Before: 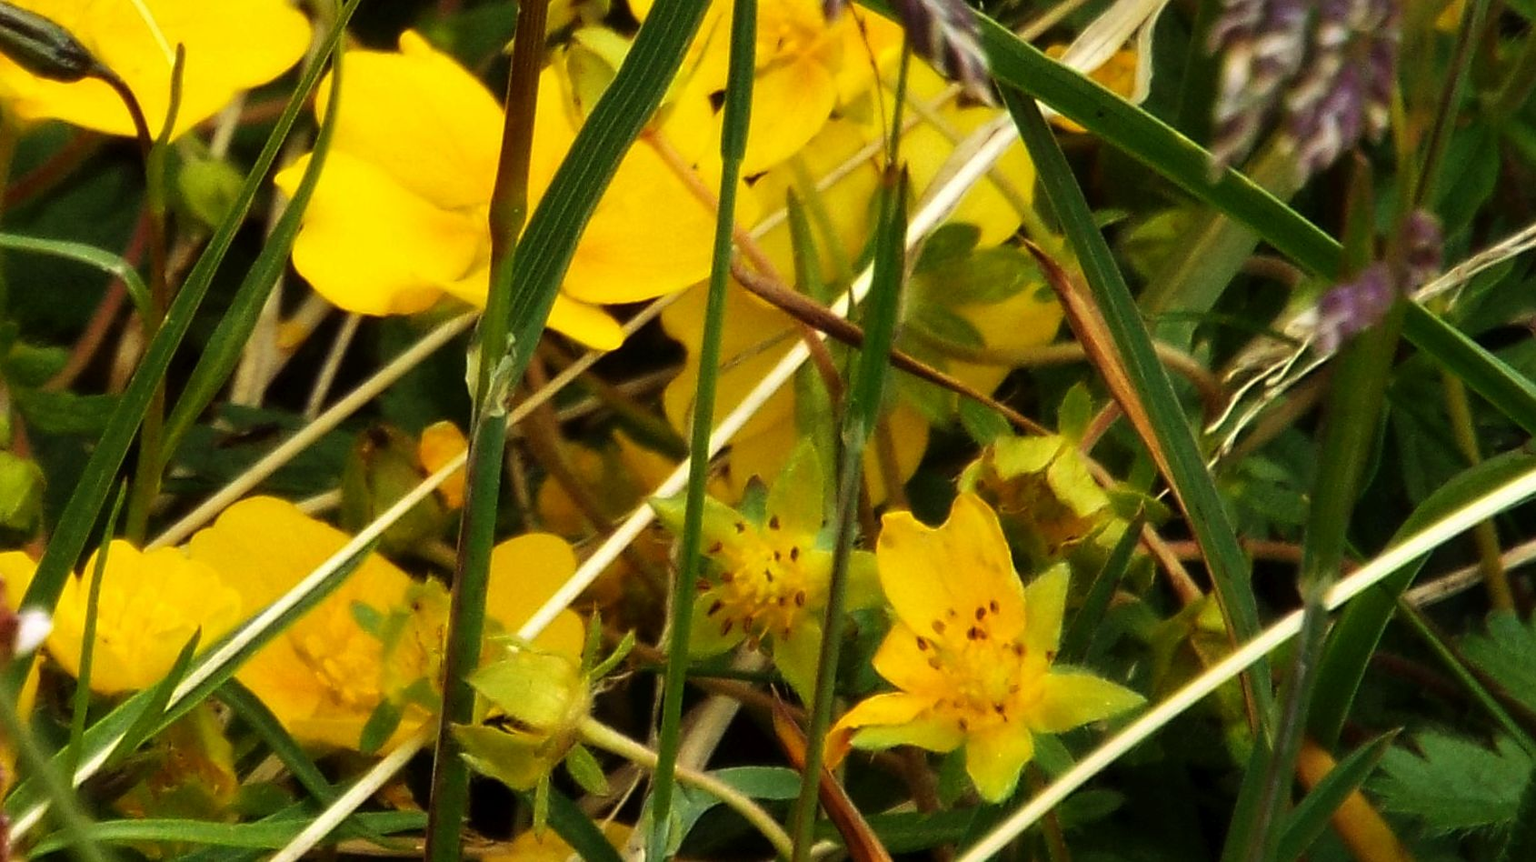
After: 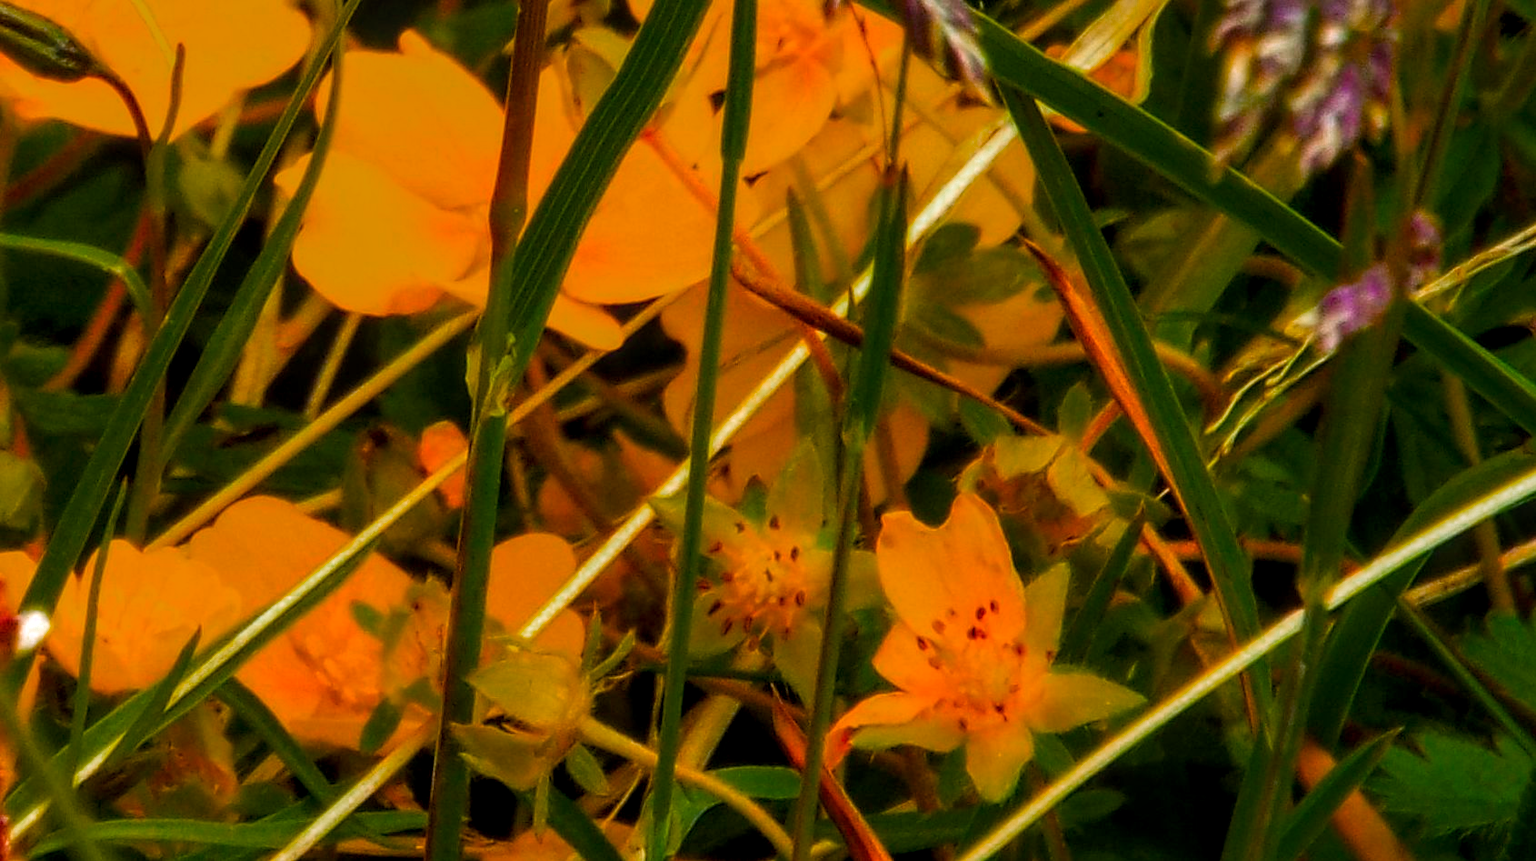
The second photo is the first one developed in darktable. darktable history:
local contrast: detail 130%
color balance rgb: linear chroma grading › global chroma 15%, perceptual saturation grading › global saturation 30%
color zones: curves: ch0 [(0, 0.553) (0.123, 0.58) (0.23, 0.419) (0.468, 0.155) (0.605, 0.132) (0.723, 0.063) (0.833, 0.172) (0.921, 0.468)]; ch1 [(0.025, 0.645) (0.229, 0.584) (0.326, 0.551) (0.537, 0.446) (0.599, 0.911) (0.708, 1) (0.805, 0.944)]; ch2 [(0.086, 0.468) (0.254, 0.464) (0.638, 0.564) (0.702, 0.592) (0.768, 0.564)]
